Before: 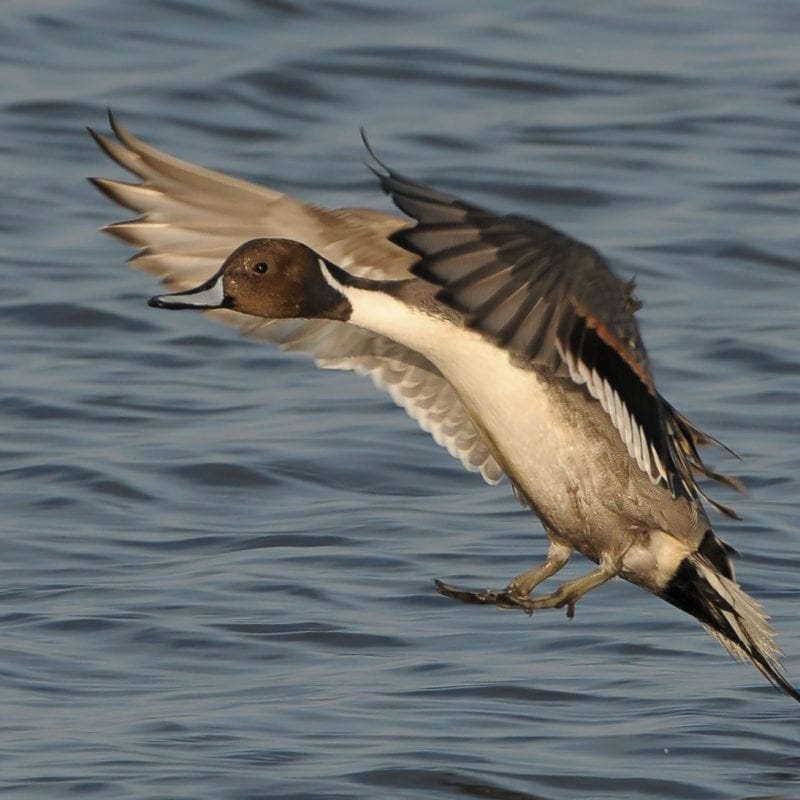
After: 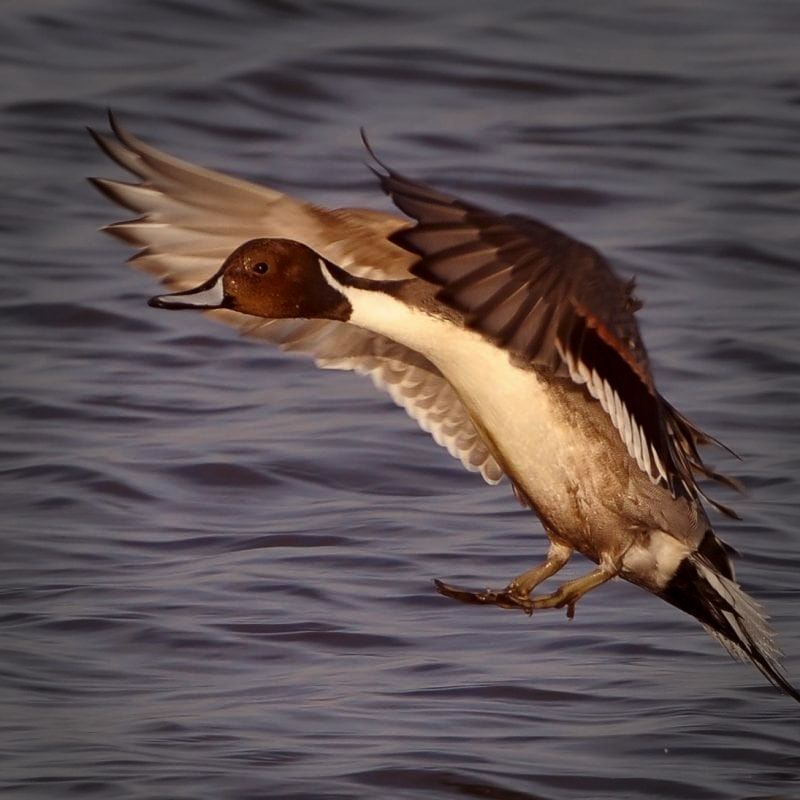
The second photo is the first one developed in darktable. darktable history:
rgb levels: mode RGB, independent channels, levels [[0, 0.474, 1], [0, 0.5, 1], [0, 0.5, 1]]
vignetting: fall-off start 64.63%, center (-0.034, 0.148), width/height ratio 0.881
contrast brightness saturation: contrast 0.12, brightness -0.12, saturation 0.2
